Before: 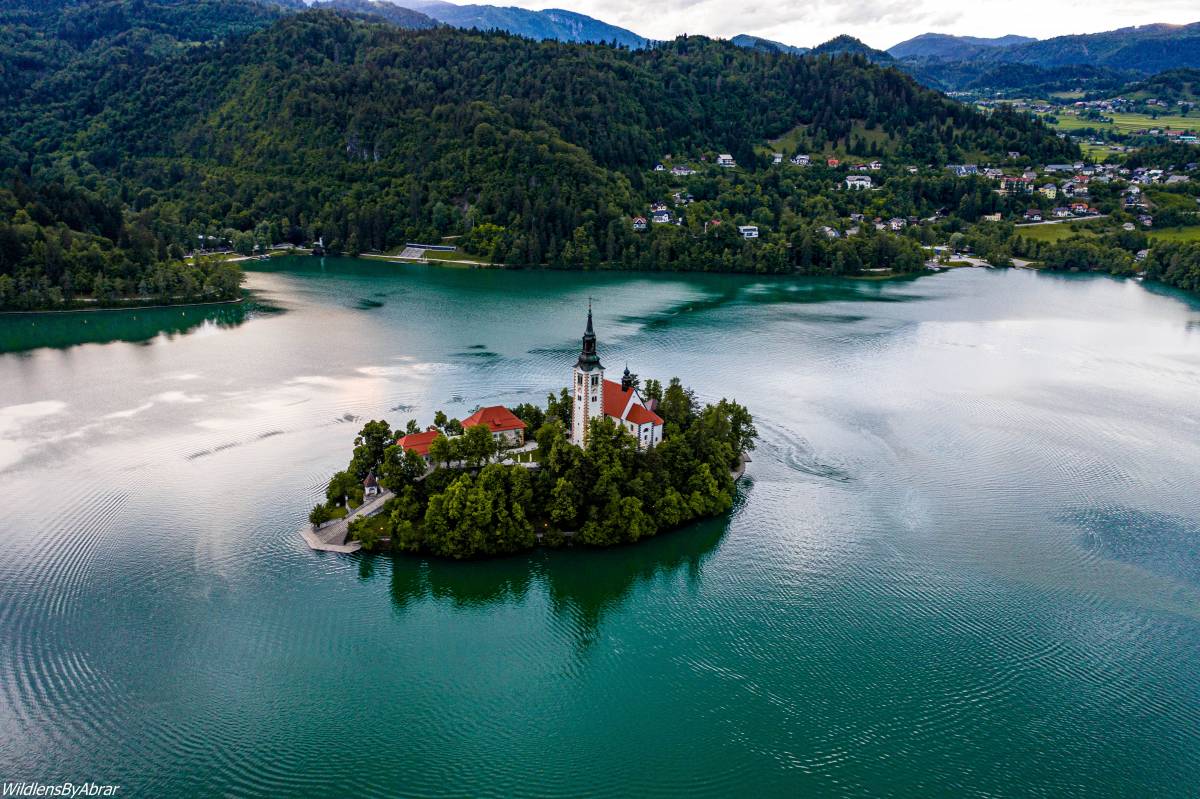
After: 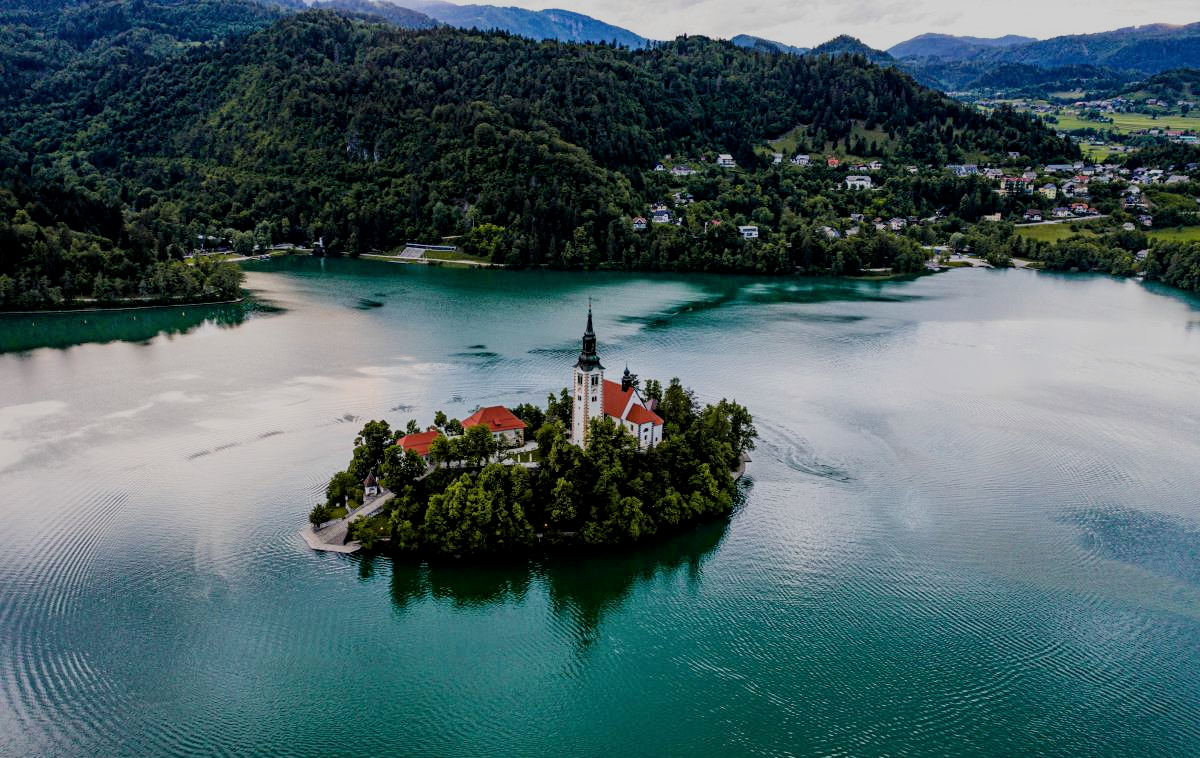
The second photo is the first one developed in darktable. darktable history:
crop and rotate: top 0%, bottom 5.097%
filmic rgb: black relative exposure -7.15 EV, white relative exposure 5.36 EV, hardness 3.02
local contrast: mode bilateral grid, contrast 20, coarseness 50, detail 120%, midtone range 0.2
